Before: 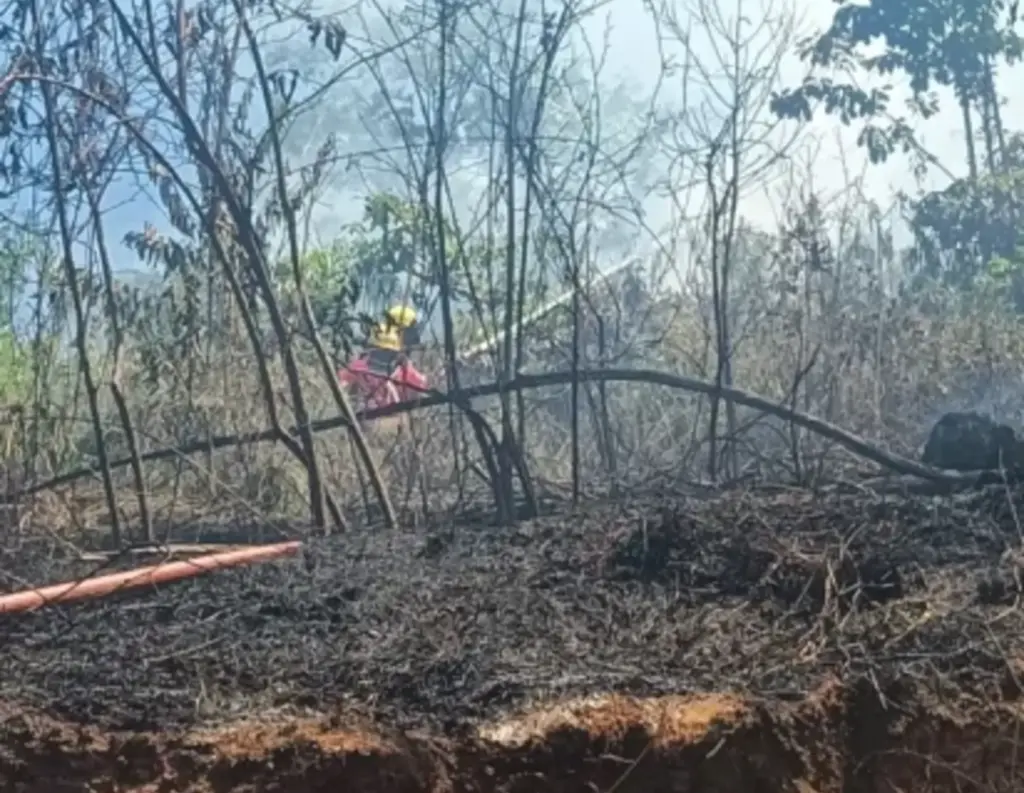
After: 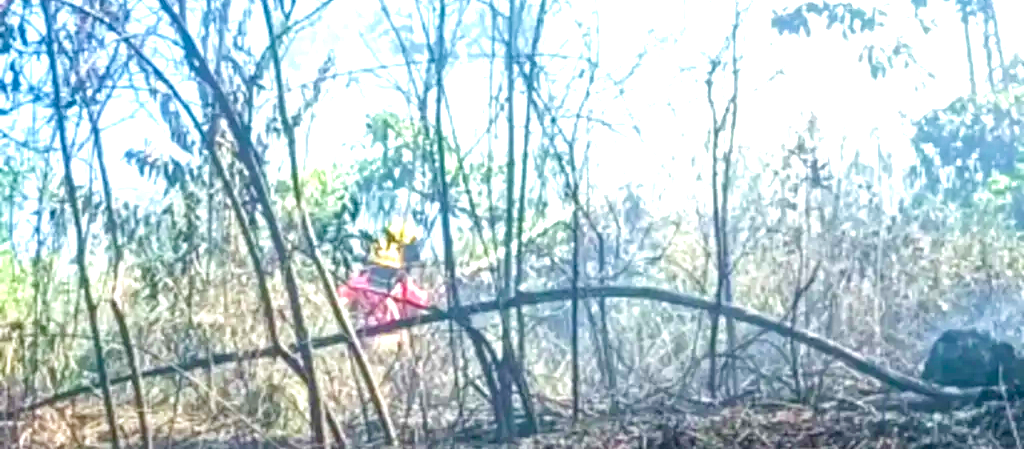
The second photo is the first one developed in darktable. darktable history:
crop and rotate: top 10.503%, bottom 32.874%
velvia: on, module defaults
color balance rgb: perceptual saturation grading › global saturation 27.204%, perceptual saturation grading › highlights -28.213%, perceptual saturation grading › mid-tones 15.463%, perceptual saturation grading › shadows 33.925%, global vibrance 20%
local contrast: on, module defaults
exposure: black level correction 0.009, exposure 1.415 EV, compensate highlight preservation false
